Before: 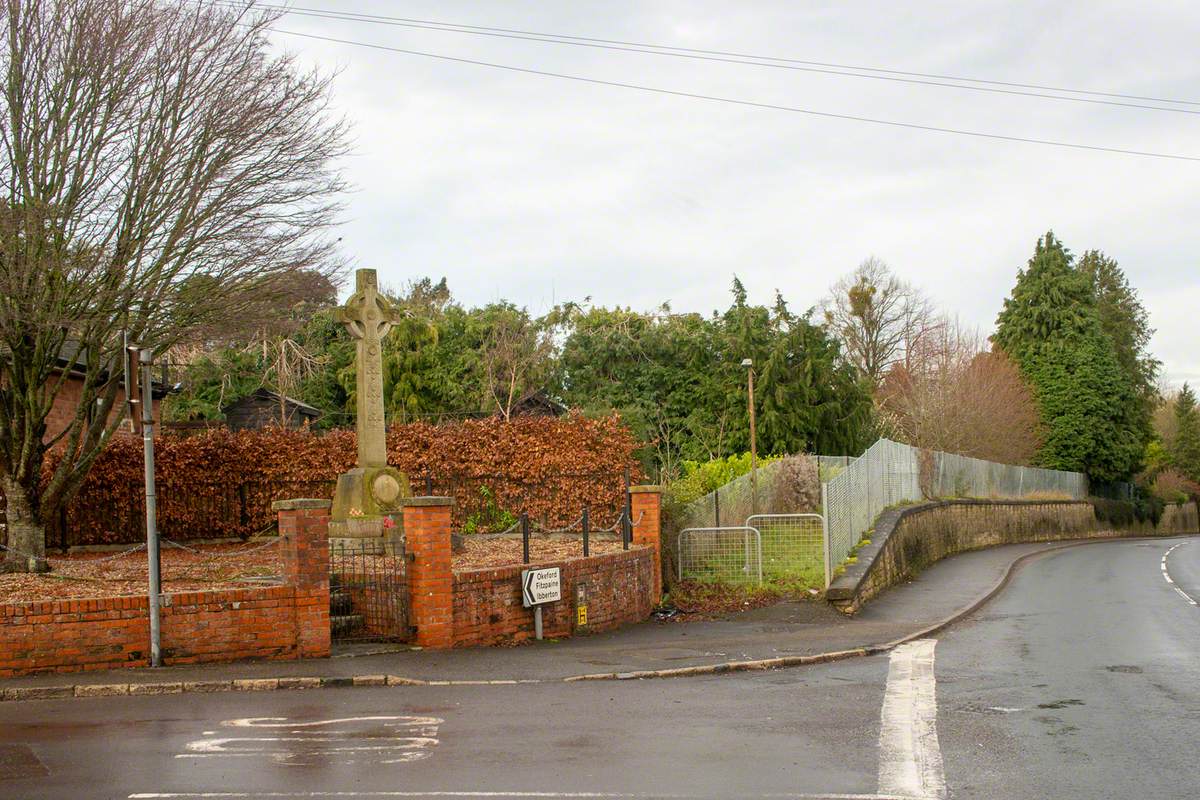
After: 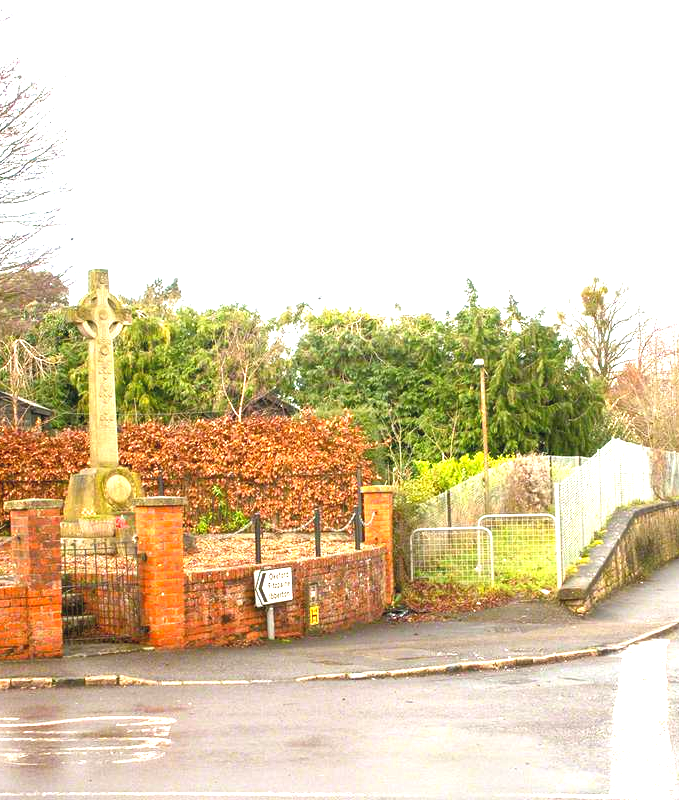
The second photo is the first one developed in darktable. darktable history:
levels: white 99.91%
tone curve: curves: ch0 [(0, 0.042) (0.129, 0.18) (0.501, 0.497) (1, 1)], color space Lab, independent channels, preserve colors none
crop and rotate: left 22.38%, right 21.036%
exposure: black level correction 0, exposure 1.663 EV, compensate highlight preservation false
